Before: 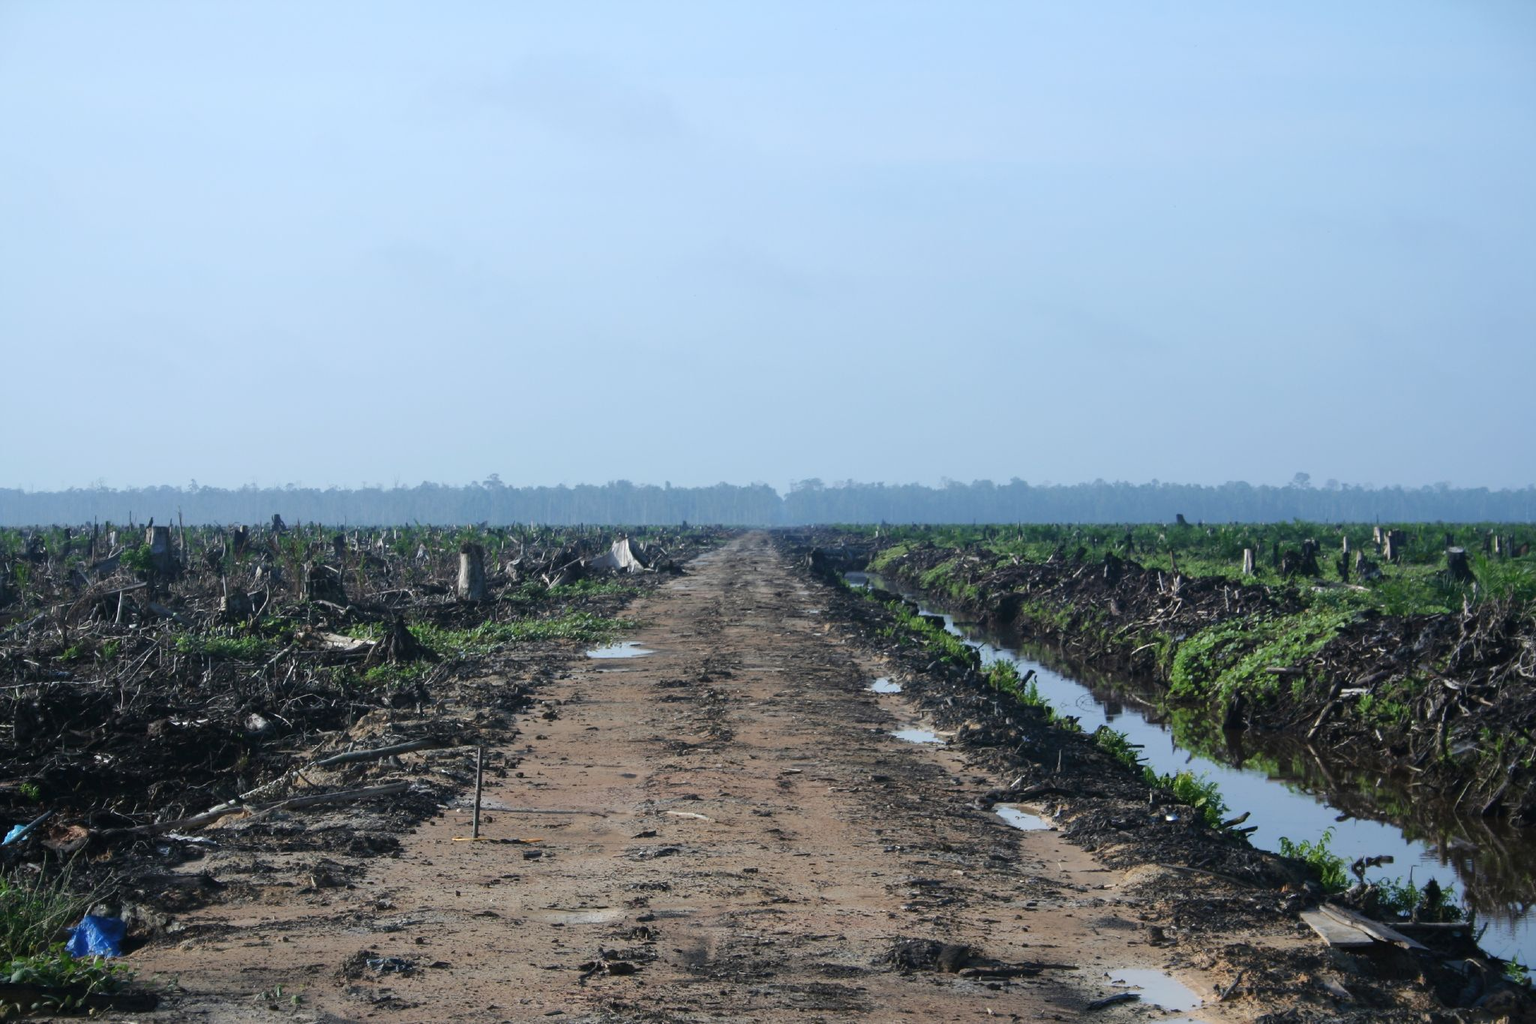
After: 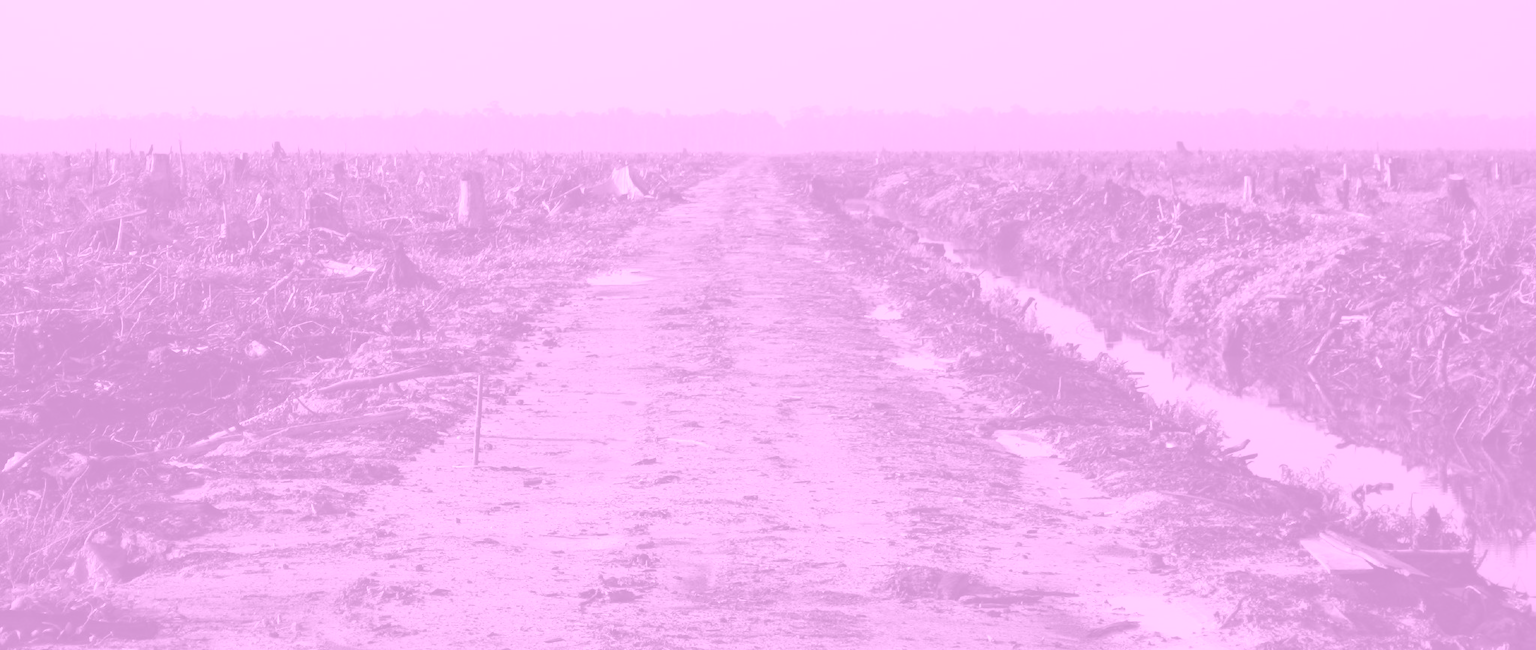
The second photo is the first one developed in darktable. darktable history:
crop and rotate: top 36.435%
colorize: hue 331.2°, saturation 75%, source mix 30.28%, lightness 70.52%, version 1
color calibration: x 0.355, y 0.367, temperature 4700.38 K
white balance: red 1, blue 1
